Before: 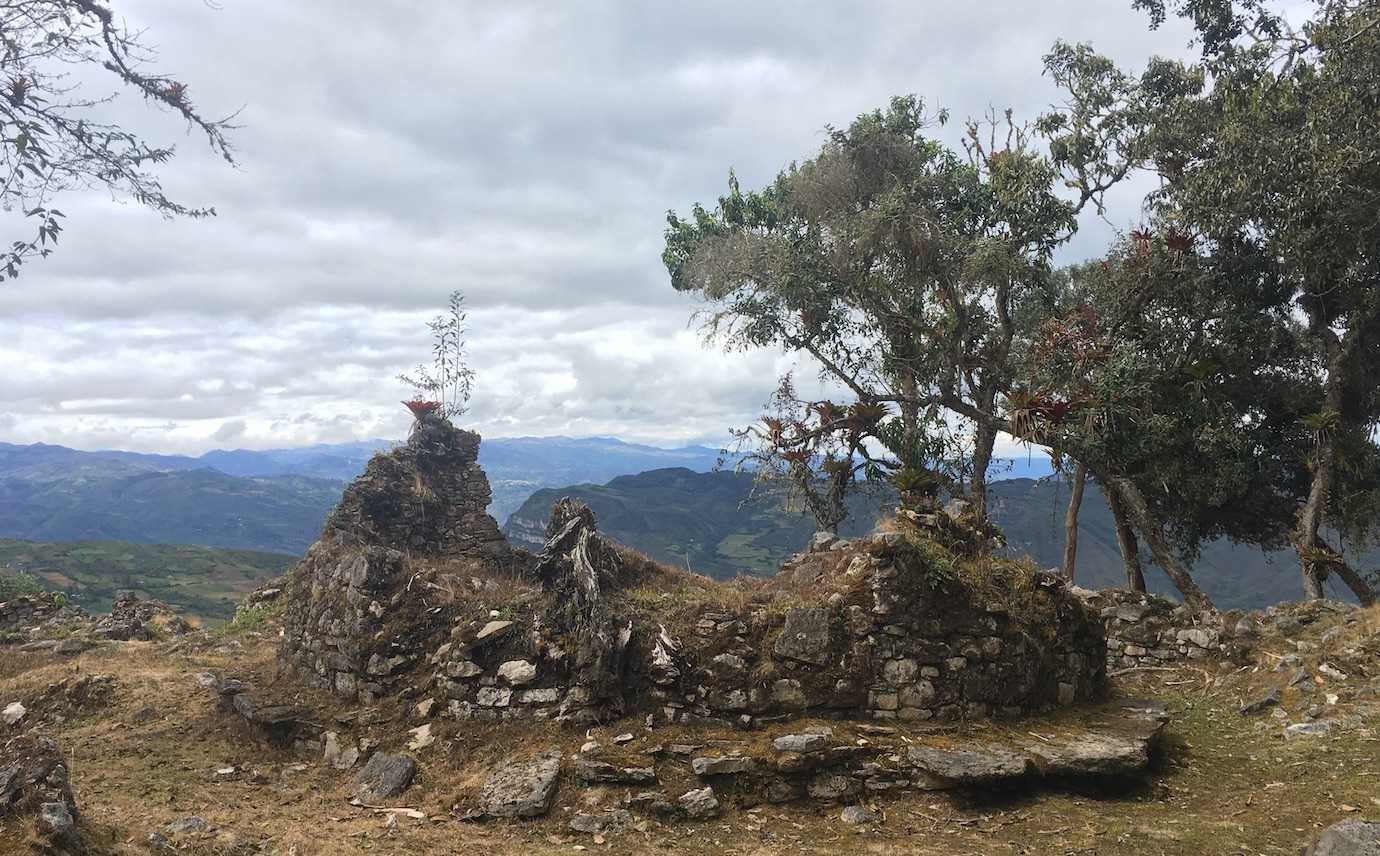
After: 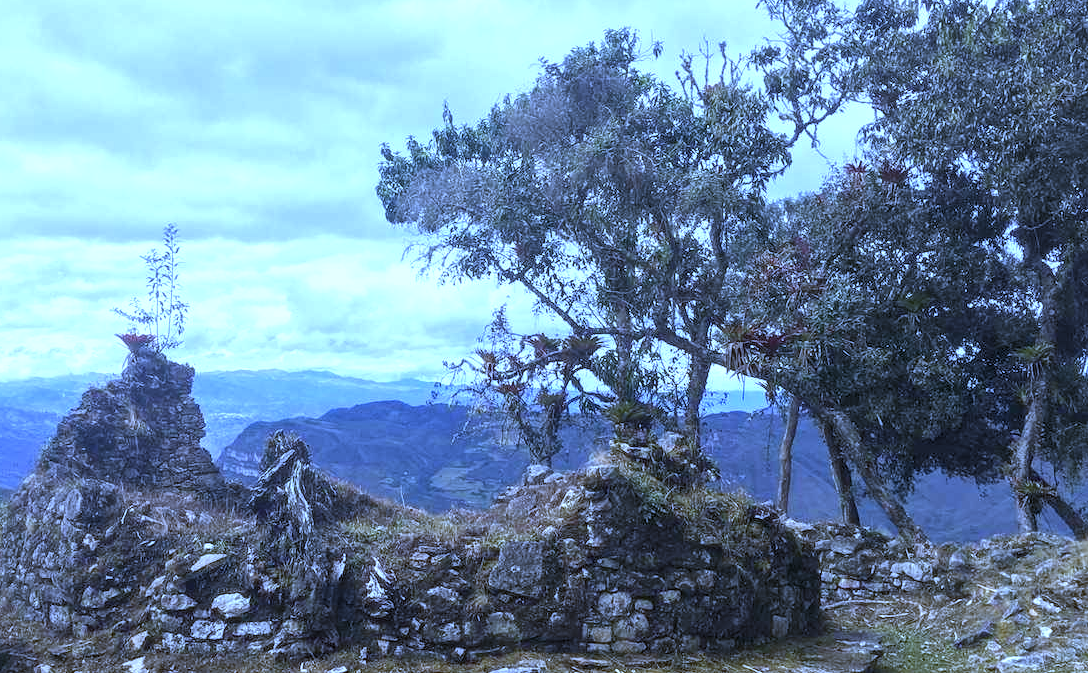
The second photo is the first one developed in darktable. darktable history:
white balance: red 0.766, blue 1.537
local contrast: on, module defaults
exposure: black level correction 0, exposure 0.5 EV, compensate exposure bias true, compensate highlight preservation false
crop and rotate: left 20.74%, top 7.912%, right 0.375%, bottom 13.378%
